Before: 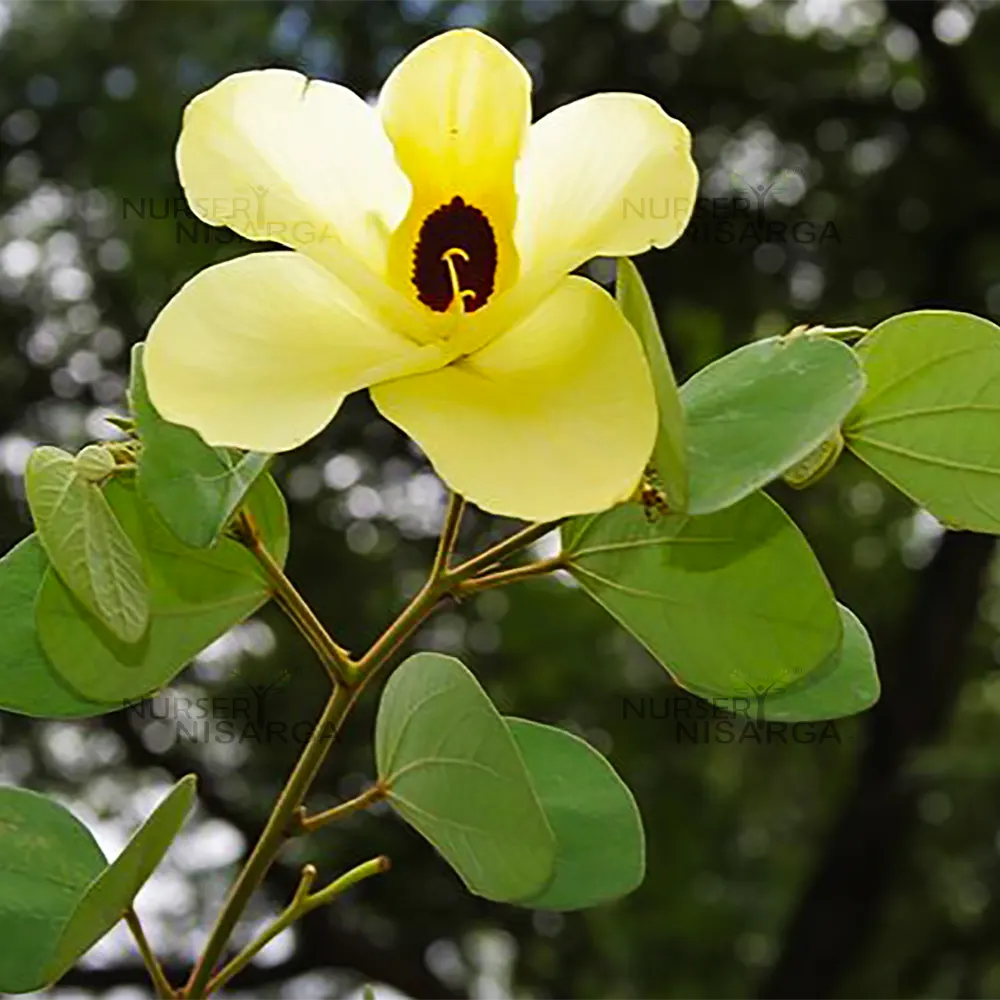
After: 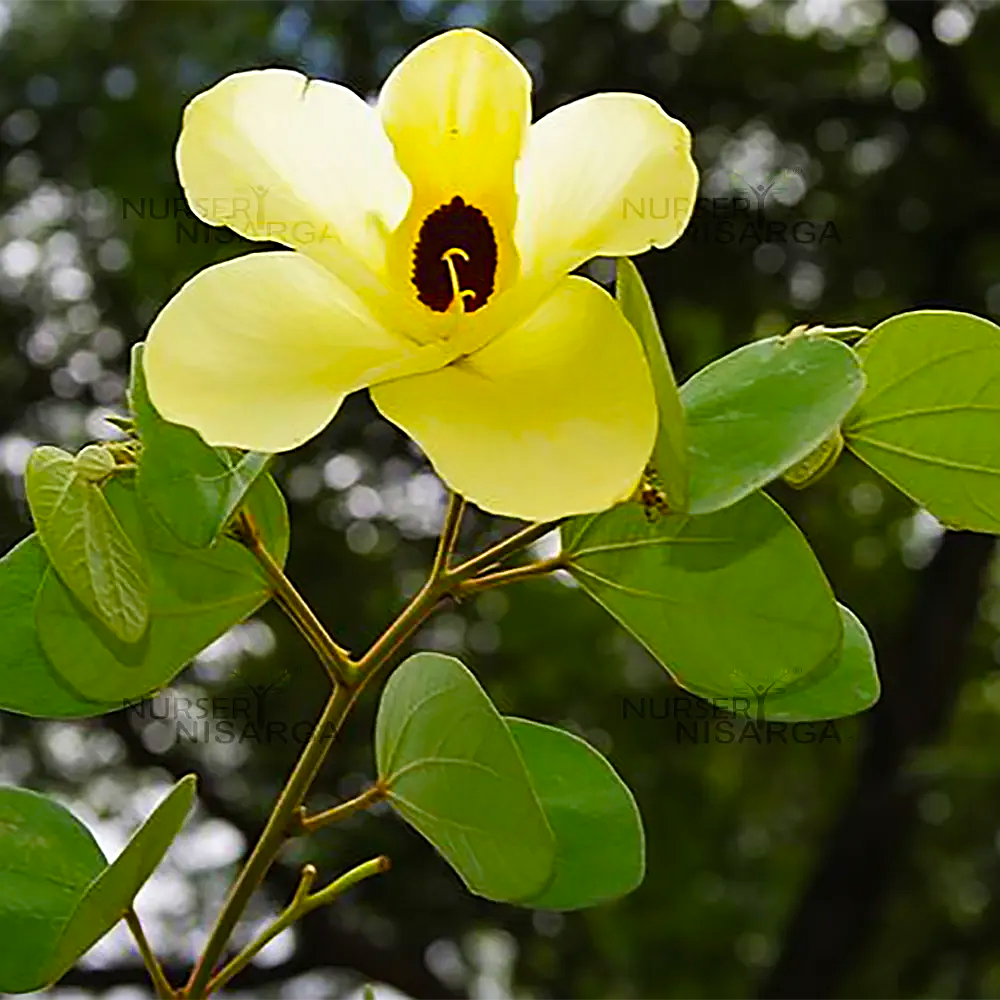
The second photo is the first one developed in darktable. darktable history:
exposure: compensate highlight preservation false
sharpen: on, module defaults
color balance rgb: linear chroma grading › shadows -8%, linear chroma grading › global chroma 10%, perceptual saturation grading › global saturation 2%, perceptual saturation grading › highlights -2%, perceptual saturation grading › mid-tones 4%, perceptual saturation grading › shadows 8%, perceptual brilliance grading › global brilliance 2%, perceptual brilliance grading › highlights -4%, global vibrance 16%, saturation formula JzAzBz (2021)
